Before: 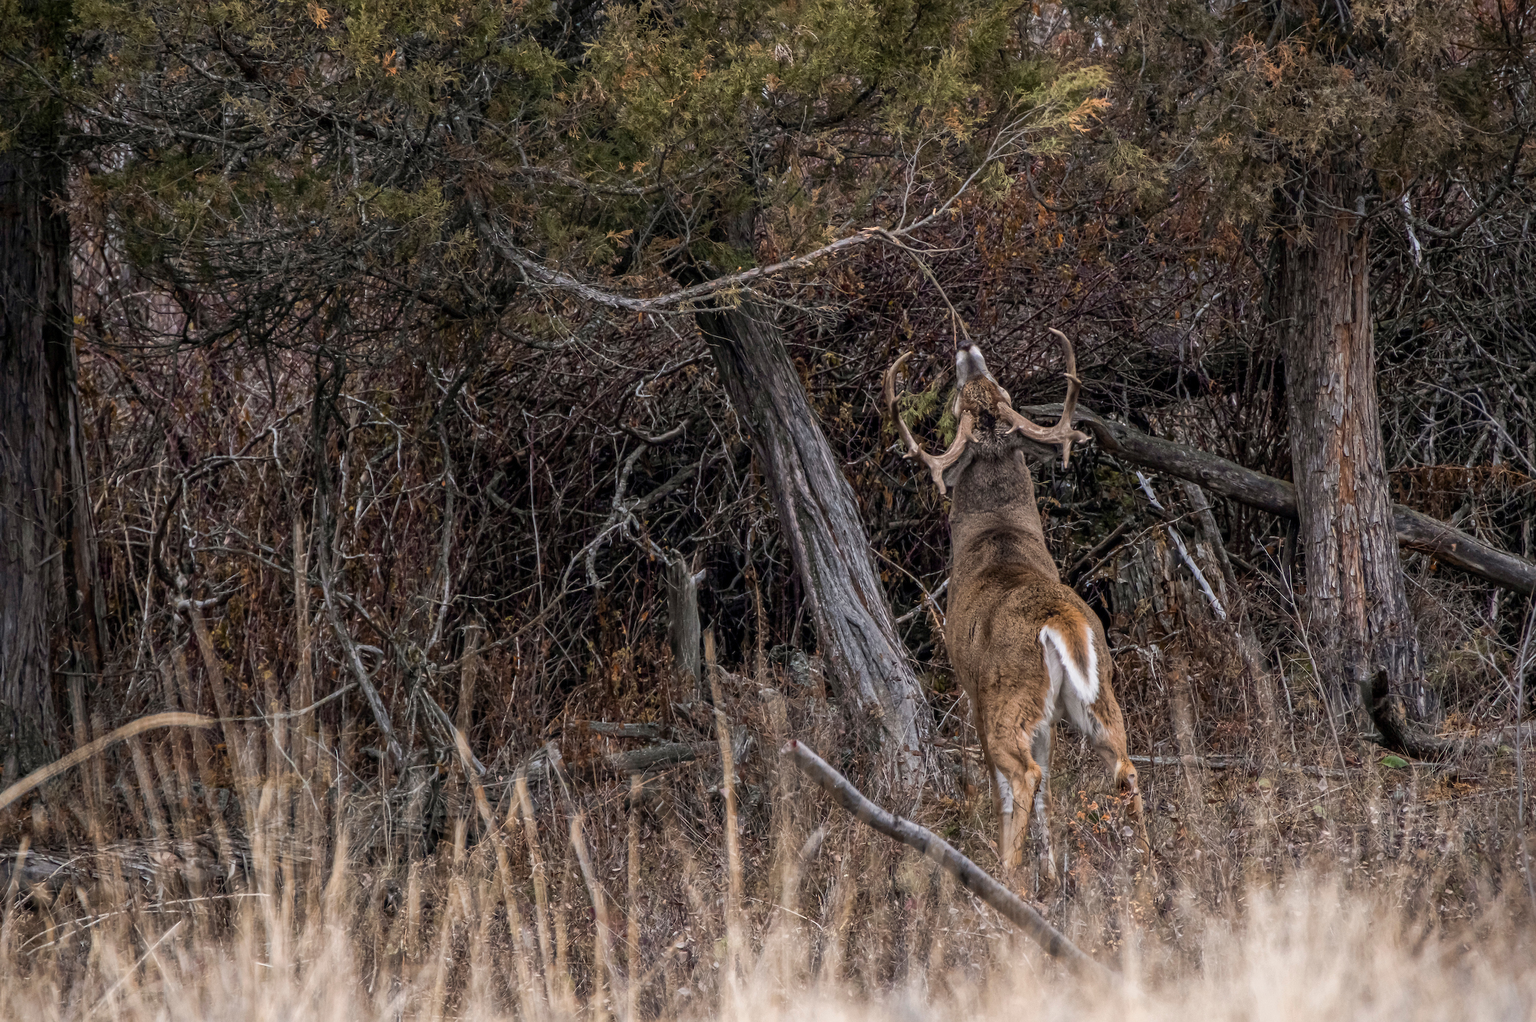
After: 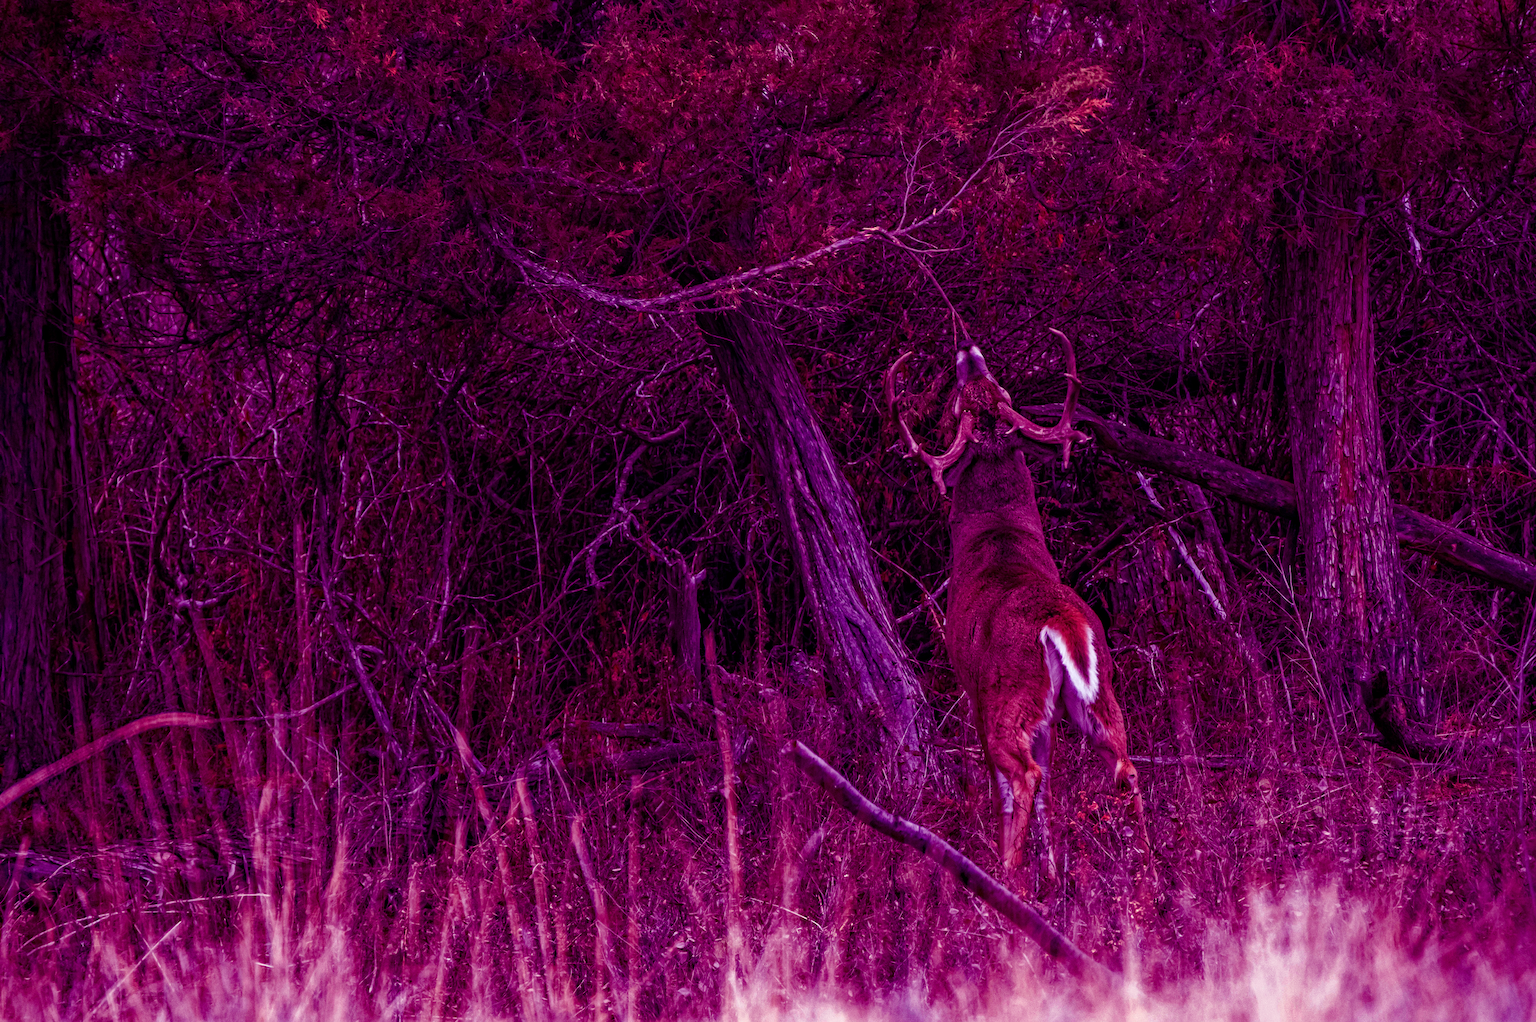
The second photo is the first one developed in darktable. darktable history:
color balance: mode lift, gamma, gain (sRGB), lift [1, 1, 0.101, 1]
haze removal: strength 0.42, compatibility mode true, adaptive false
